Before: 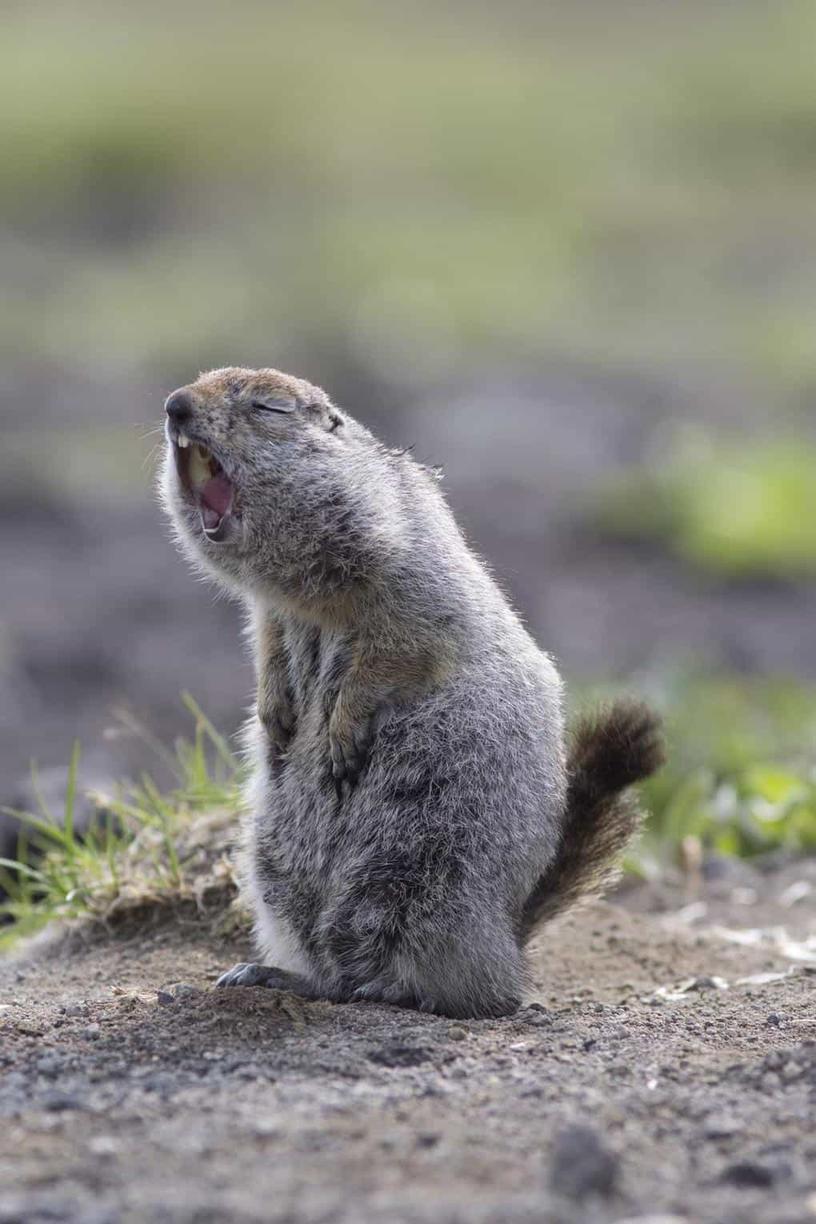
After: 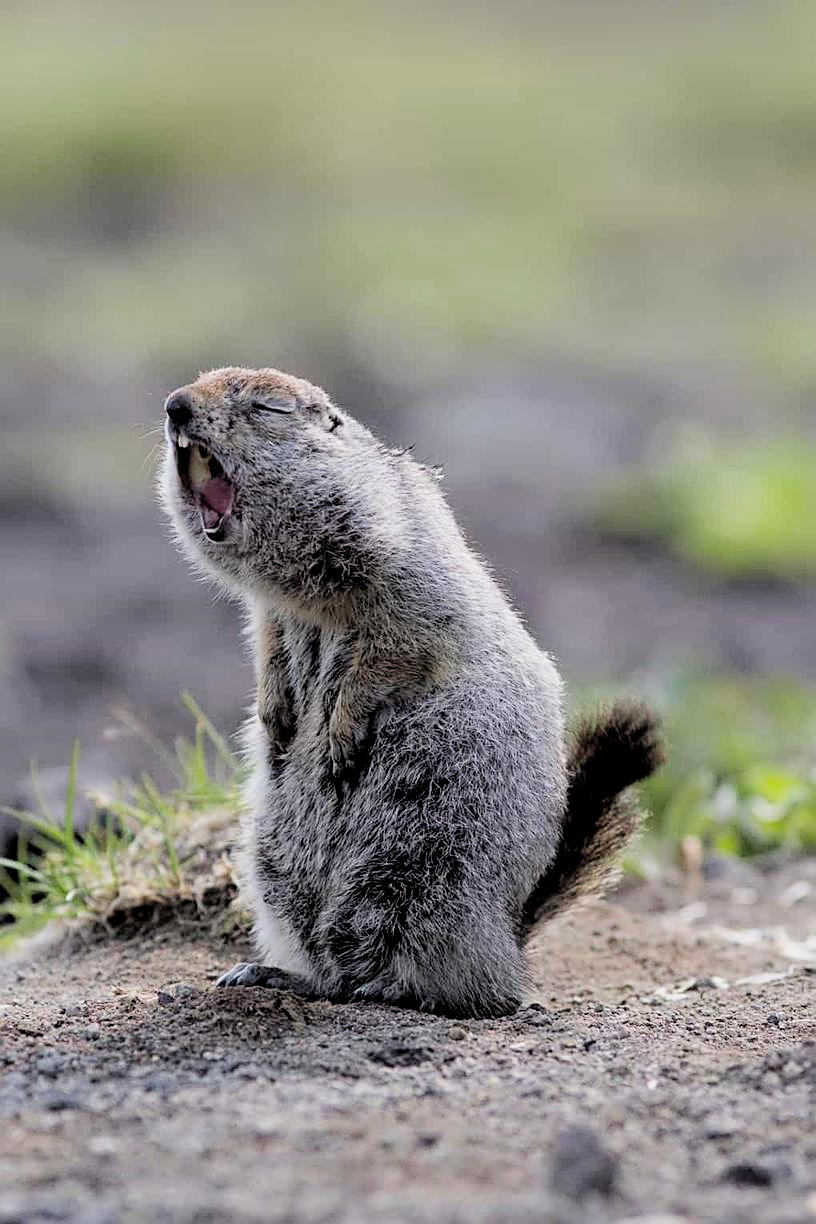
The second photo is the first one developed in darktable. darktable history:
exposure: exposure 0.2 EV, compensate highlight preservation false
sharpen: on, module defaults
filmic rgb: black relative exposure -3.31 EV, white relative exposure 3.45 EV, hardness 2.36, contrast 1.103
